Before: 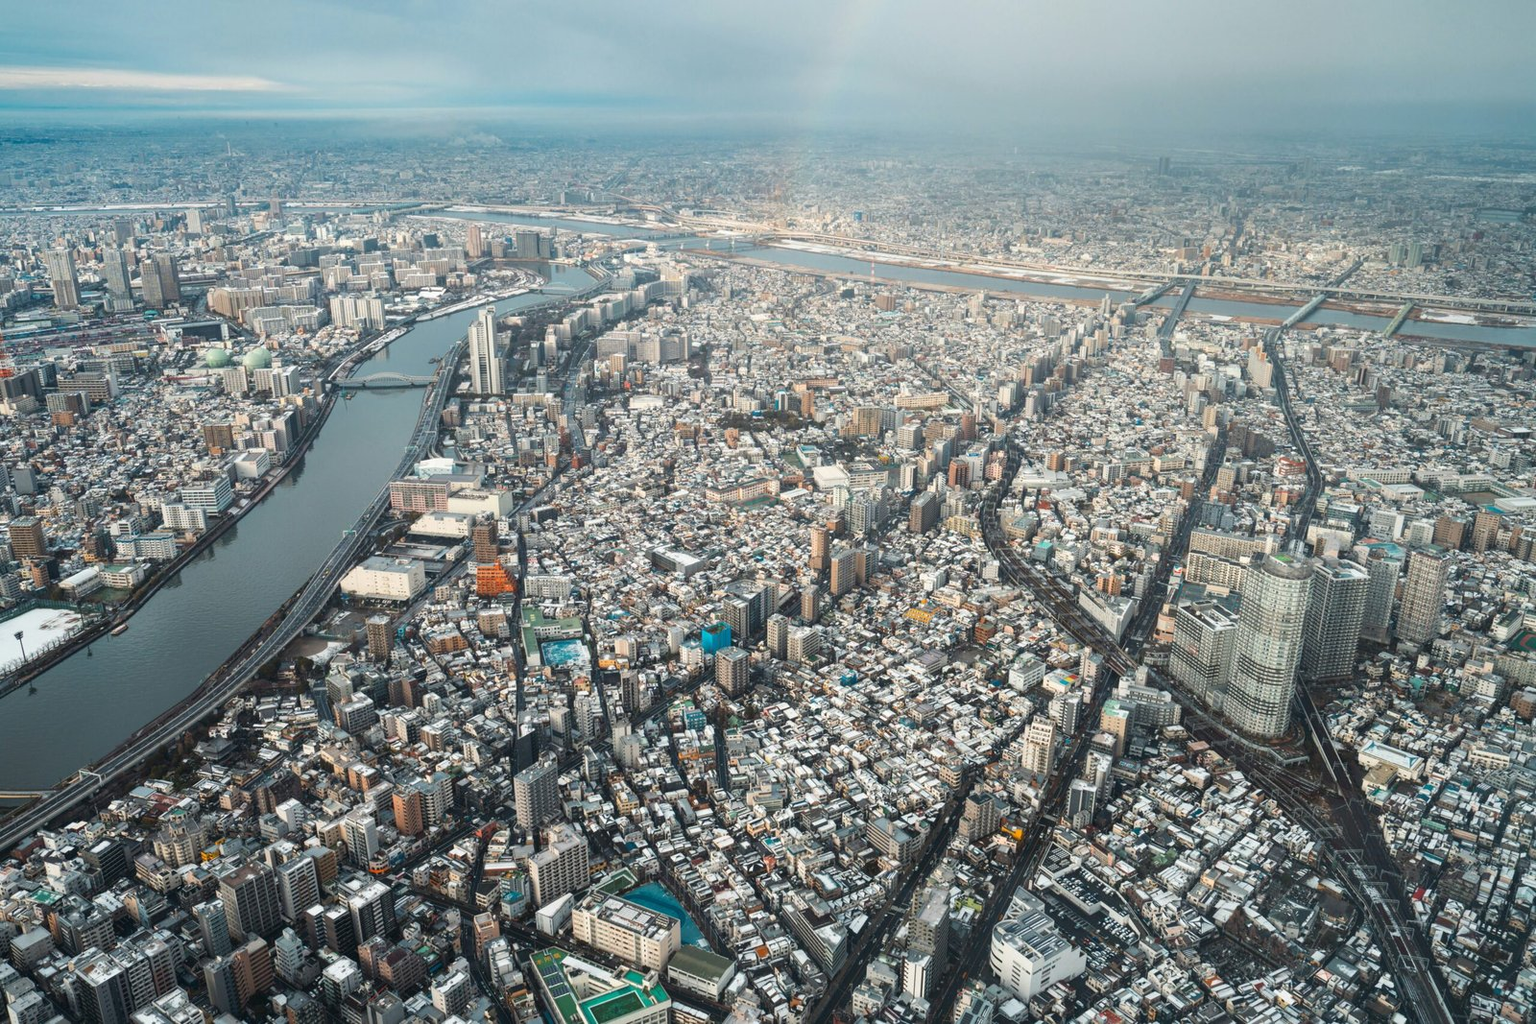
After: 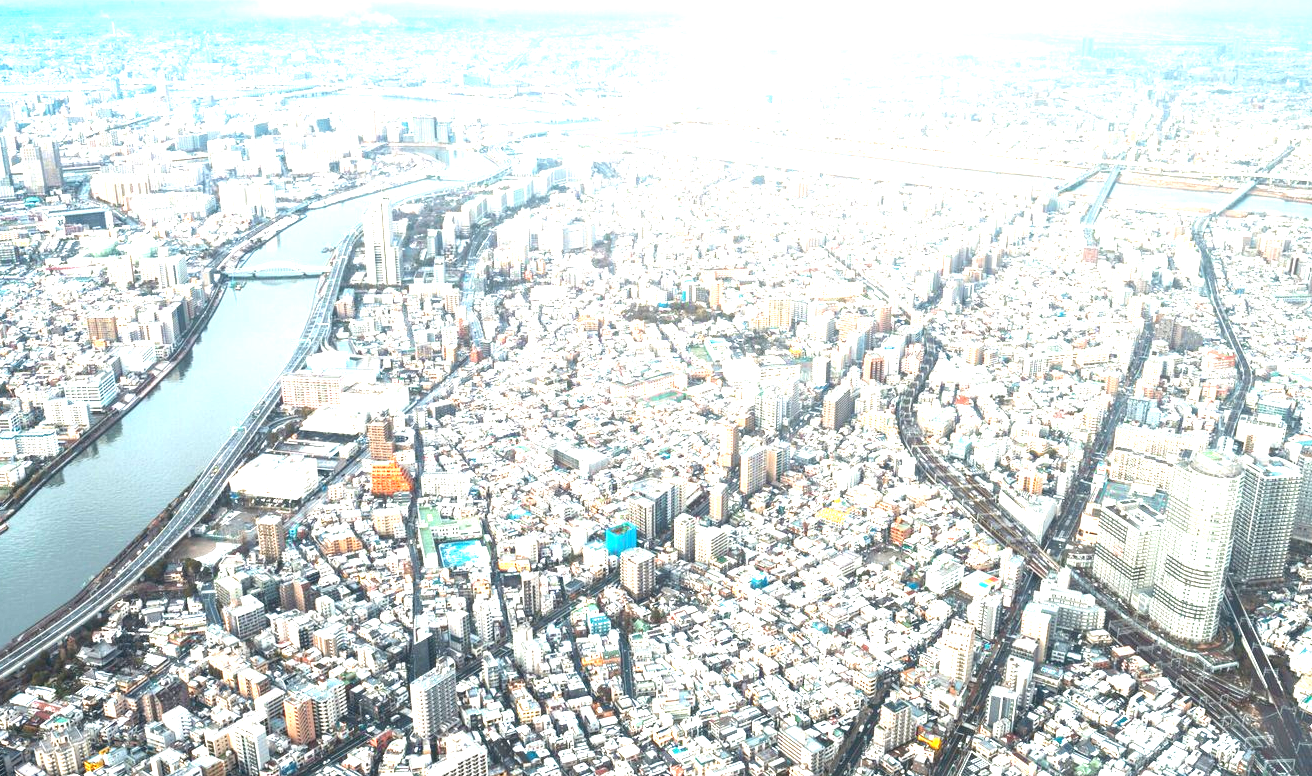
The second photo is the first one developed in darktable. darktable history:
crop: left 7.856%, top 11.836%, right 10.12%, bottom 15.387%
exposure: exposure 2.04 EV, compensate highlight preservation false
